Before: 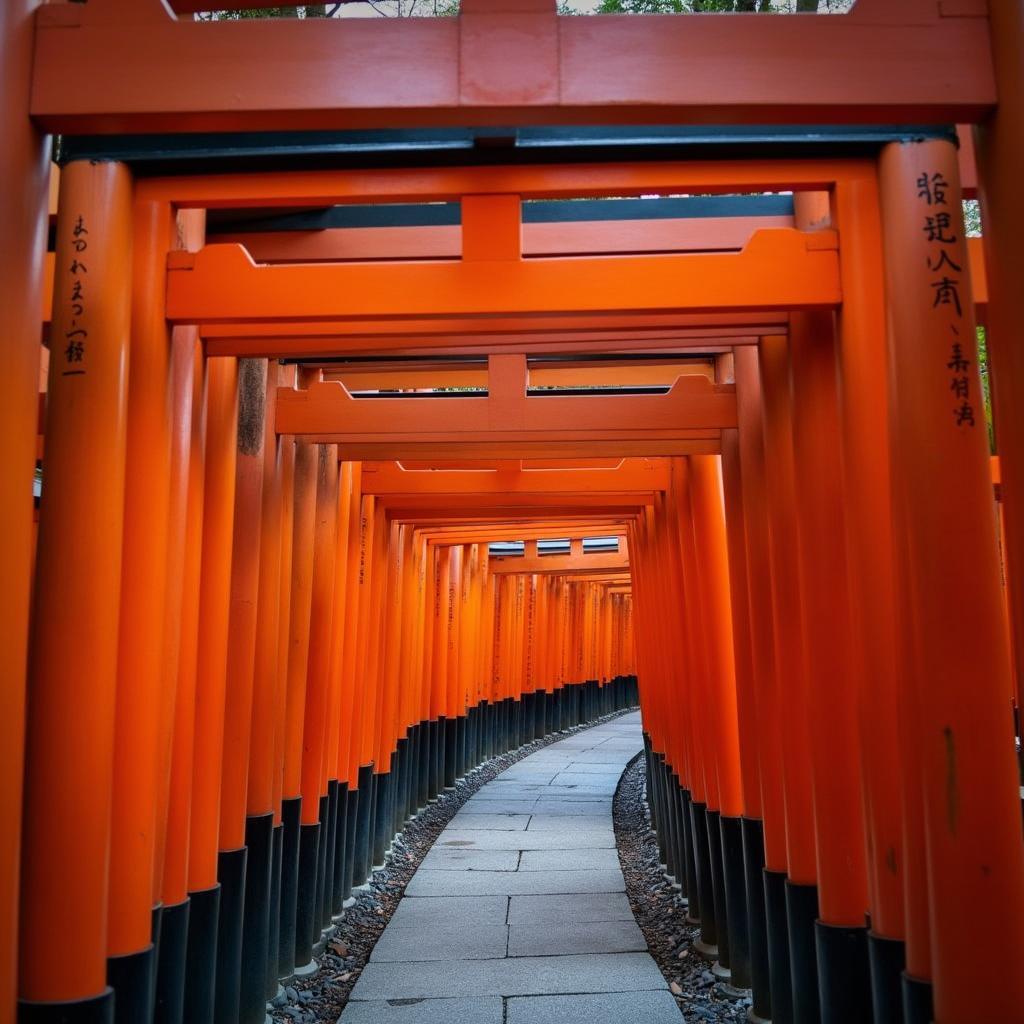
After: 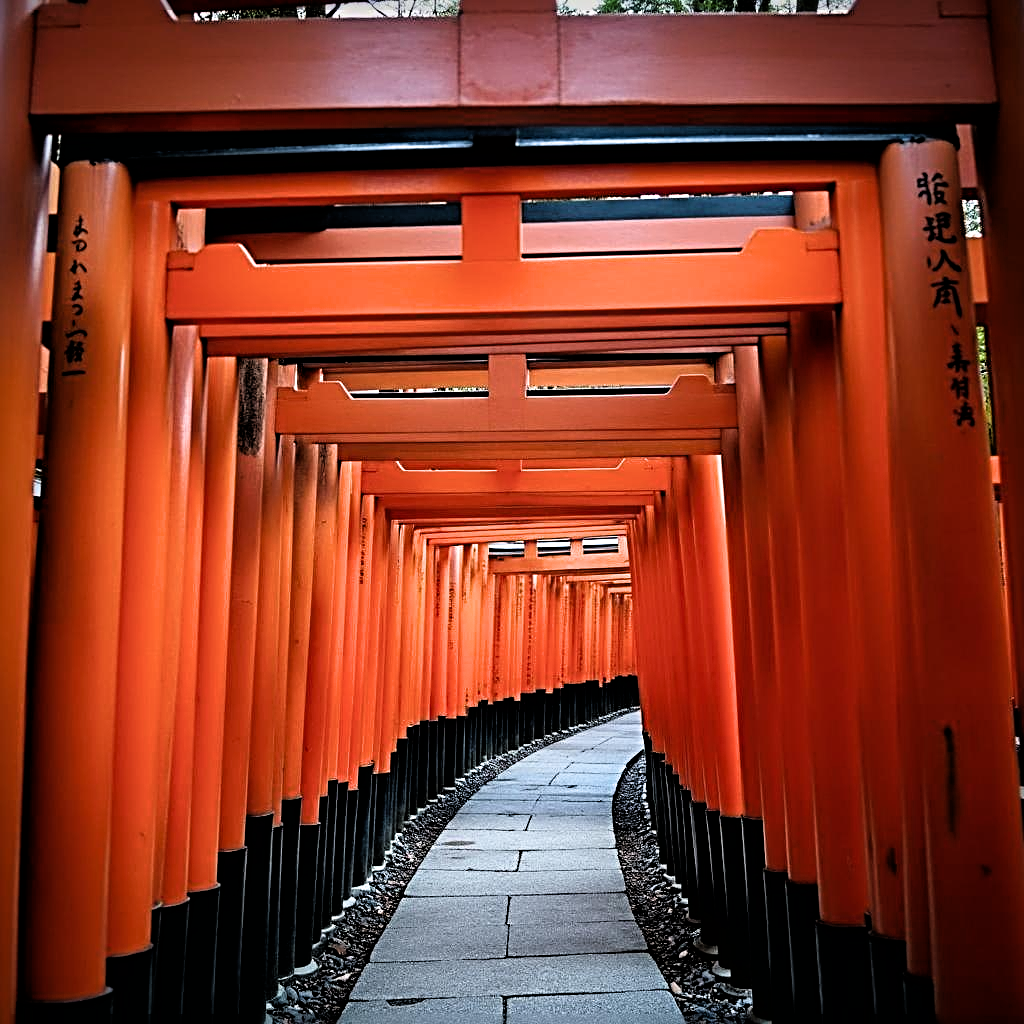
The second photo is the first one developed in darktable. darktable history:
sharpen: radius 3.69, amount 0.928
filmic rgb: black relative exposure -3.57 EV, white relative exposure 2.29 EV, hardness 3.41
